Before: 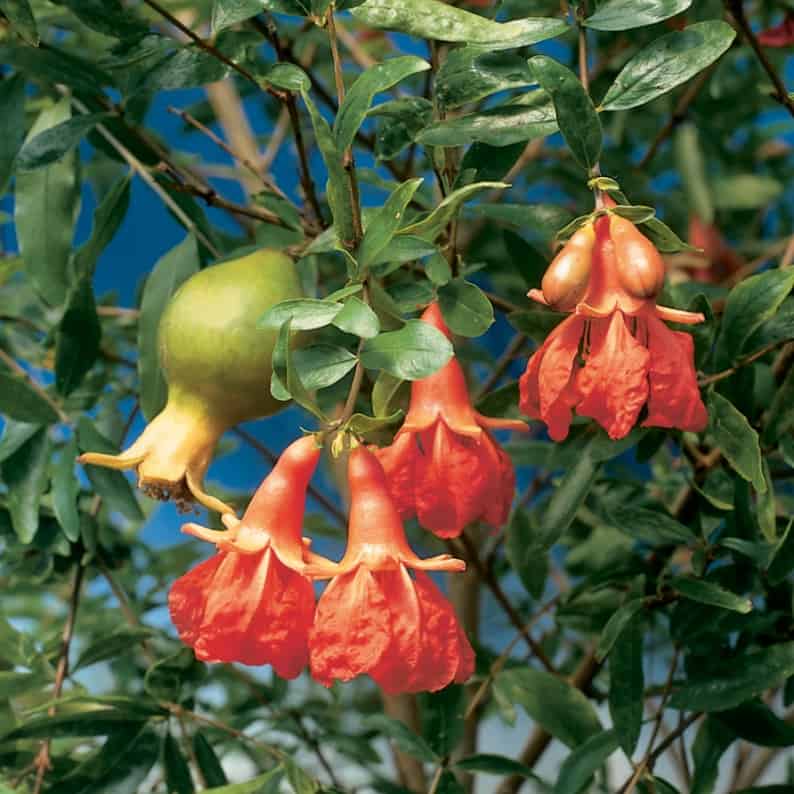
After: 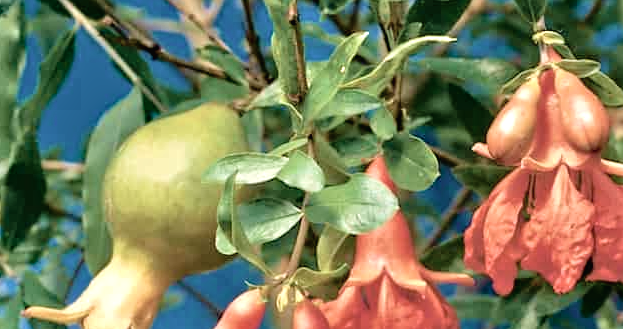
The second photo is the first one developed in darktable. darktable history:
velvia: on, module defaults
haze removal: compatibility mode true, adaptive false
color balance rgb: shadows lift › chroma 1%, shadows lift › hue 28.8°, power › hue 60°, highlights gain › chroma 1%, highlights gain › hue 60°, global offset › luminance 0.25%, perceptual saturation grading › highlights -20%, perceptual saturation grading › shadows 20%, perceptual brilliance grading › highlights 5%, perceptual brilliance grading › shadows -10%, global vibrance 19.67%
crop: left 7.036%, top 18.398%, right 14.379%, bottom 40.043%
tone equalizer: -7 EV 0.15 EV, -6 EV 0.6 EV, -5 EV 1.15 EV, -4 EV 1.33 EV, -3 EV 1.15 EV, -2 EV 0.6 EV, -1 EV 0.15 EV, mask exposure compensation -0.5 EV
contrast brightness saturation: contrast 0.1, saturation -0.3
